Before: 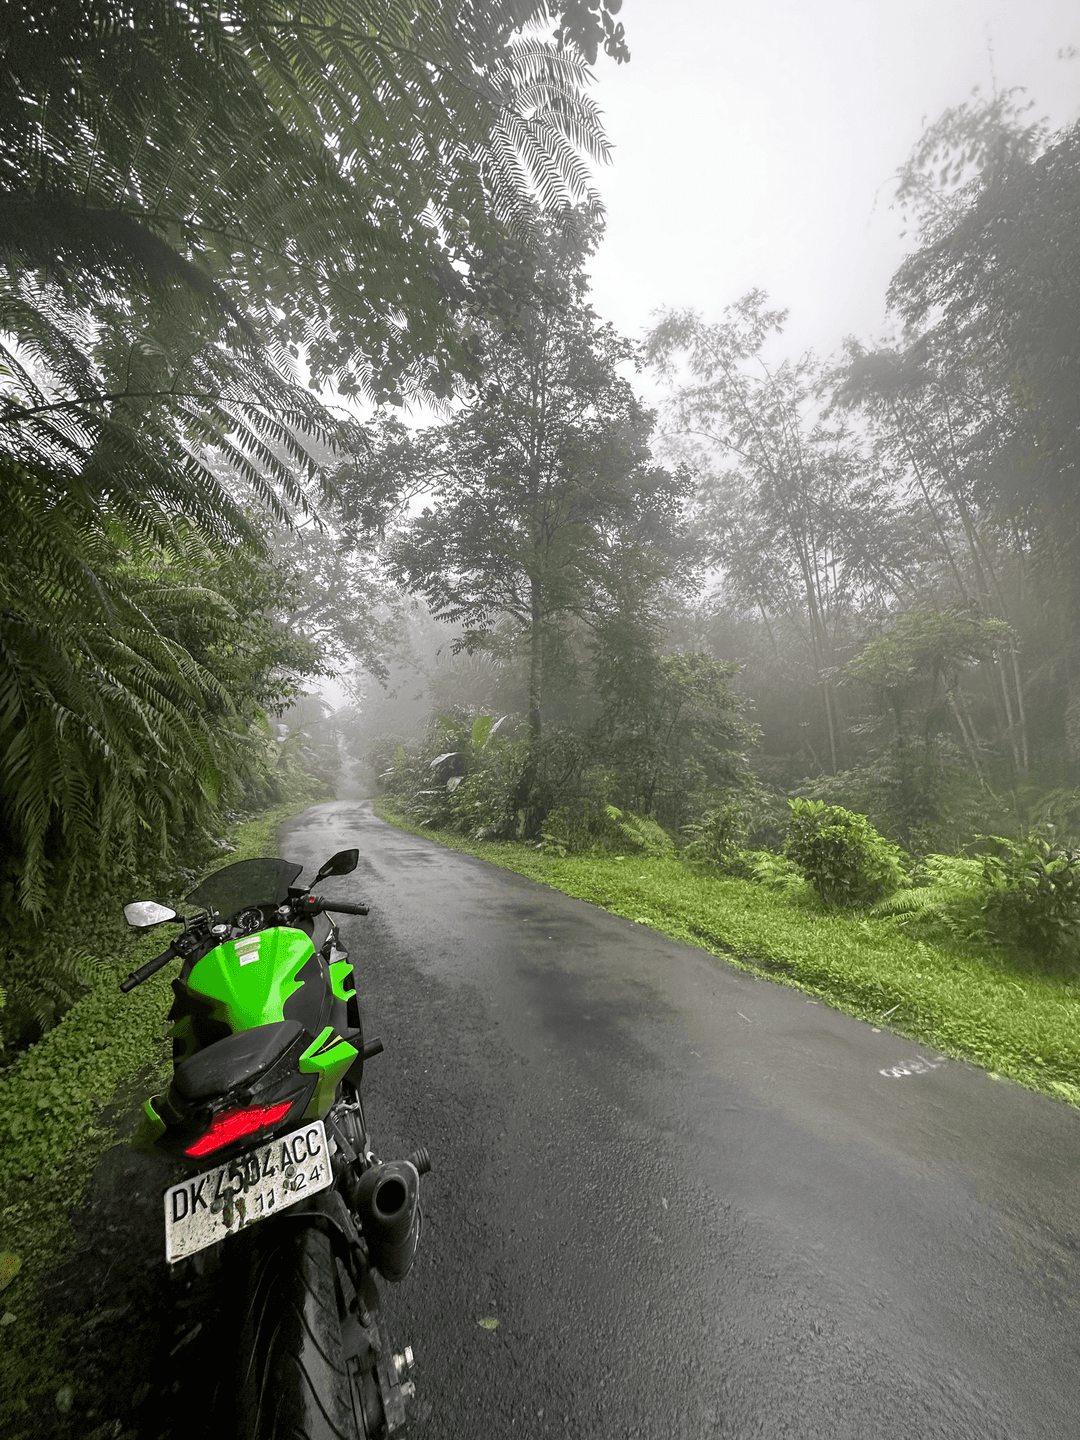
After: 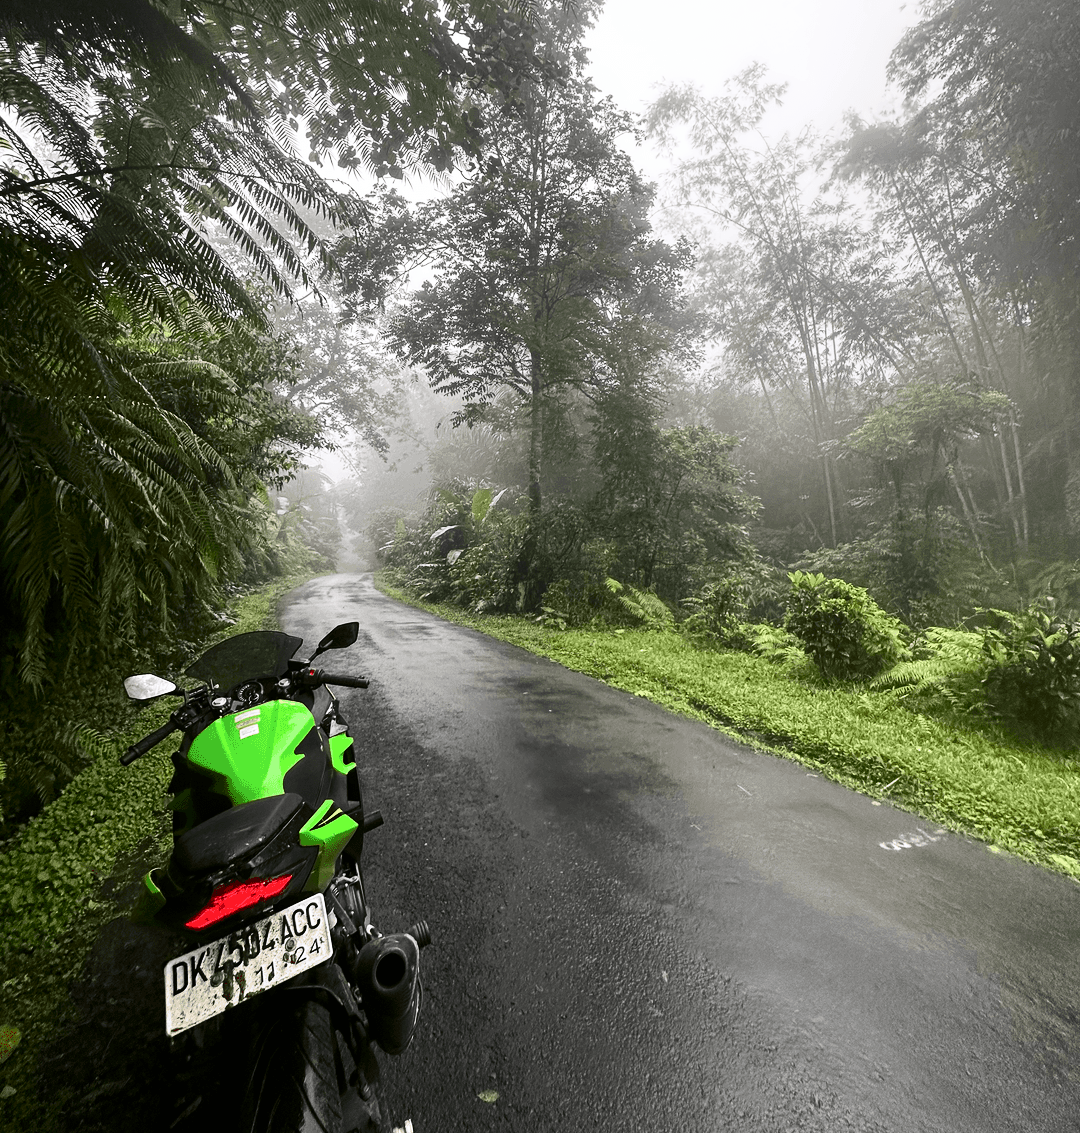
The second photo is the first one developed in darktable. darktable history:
crop and rotate: top 15.832%, bottom 5.441%
contrast brightness saturation: contrast 0.288
